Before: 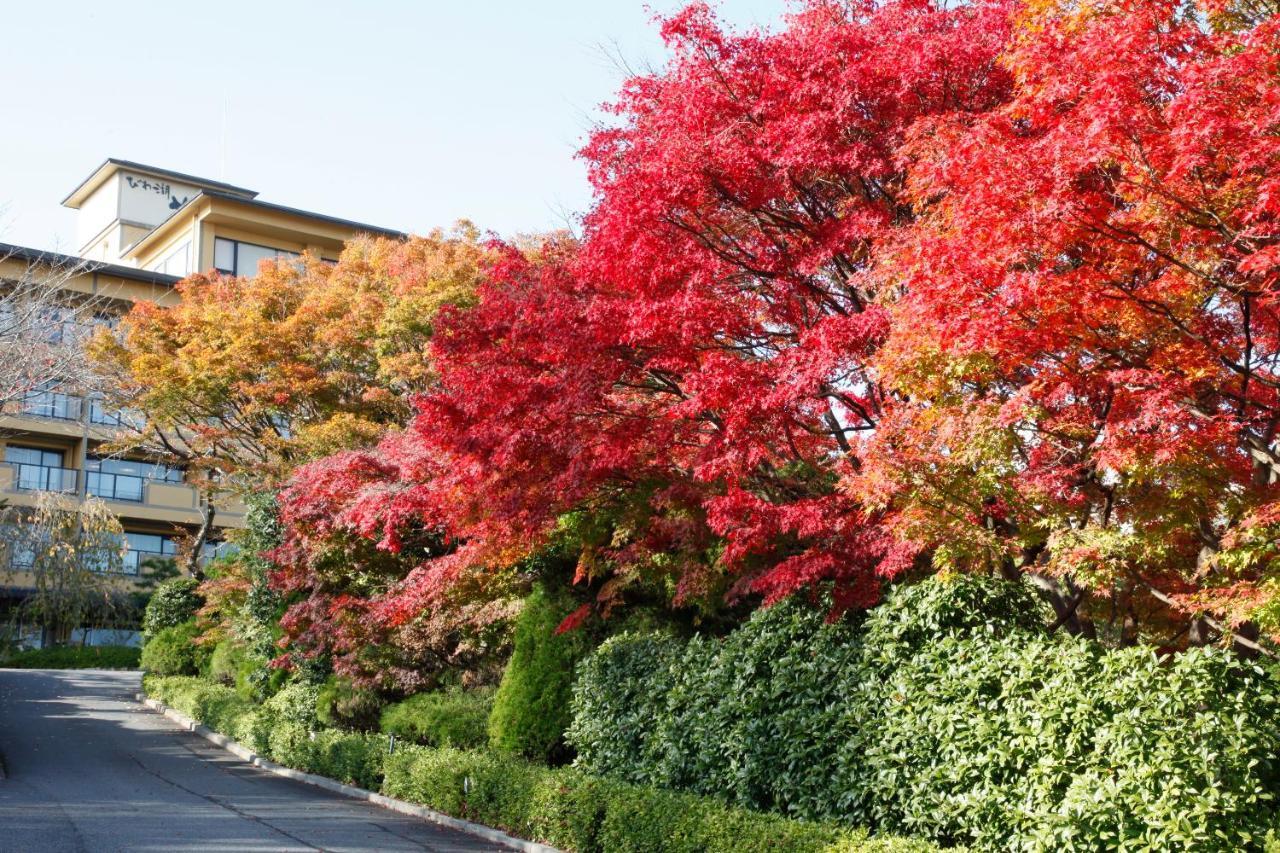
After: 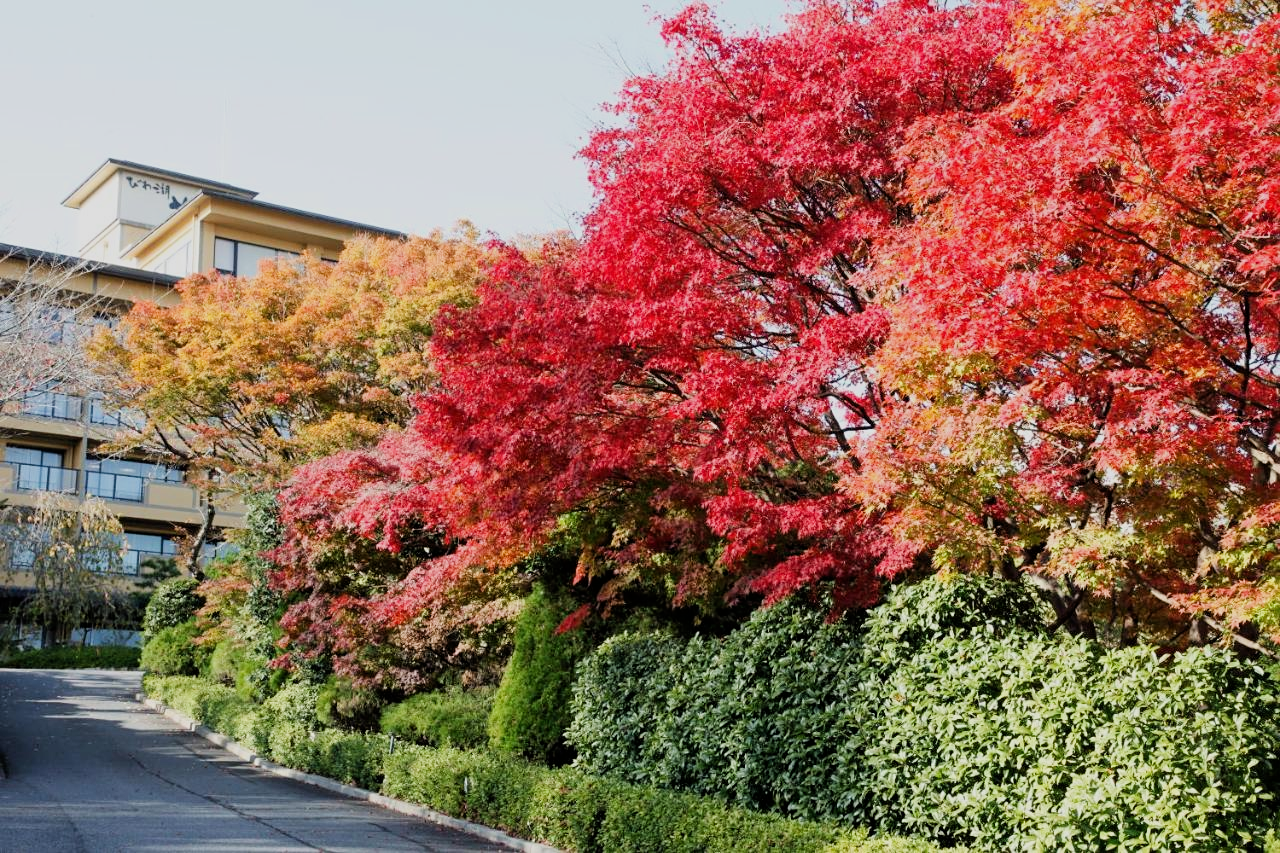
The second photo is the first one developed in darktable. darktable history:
filmic rgb: black relative exposure -7.65 EV, white relative exposure 4.56 EV, hardness 3.61, contrast 1.05
sharpen: amount 0.2
white balance: red 1, blue 1
exposure: exposure 0.217 EV, compensate highlight preservation false
